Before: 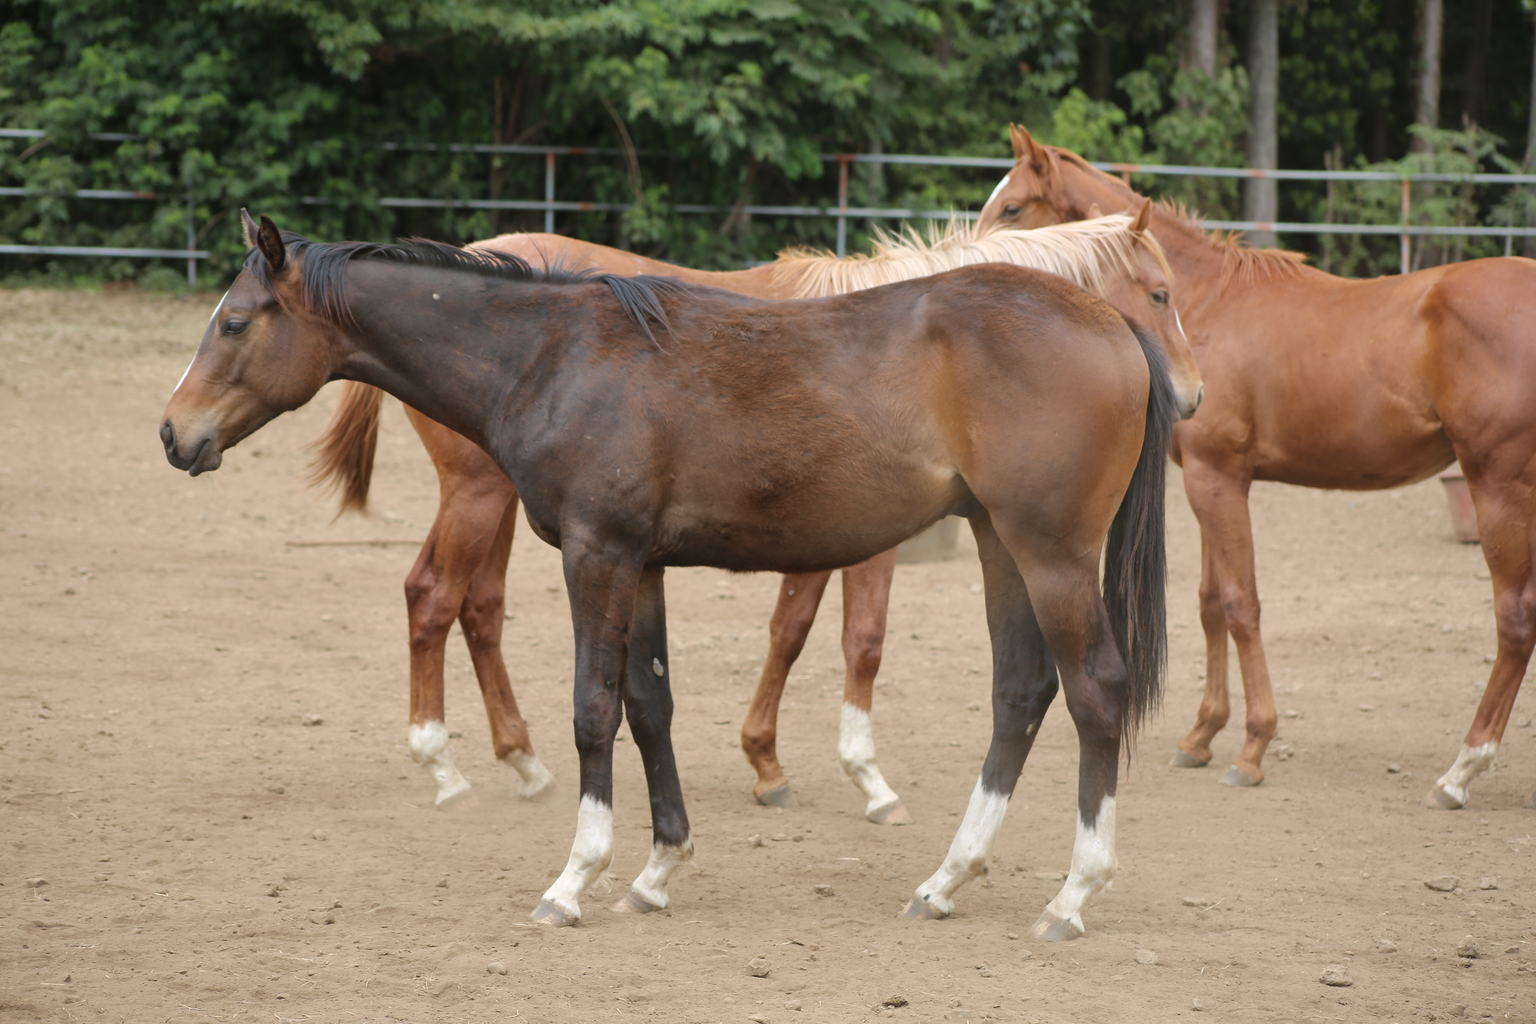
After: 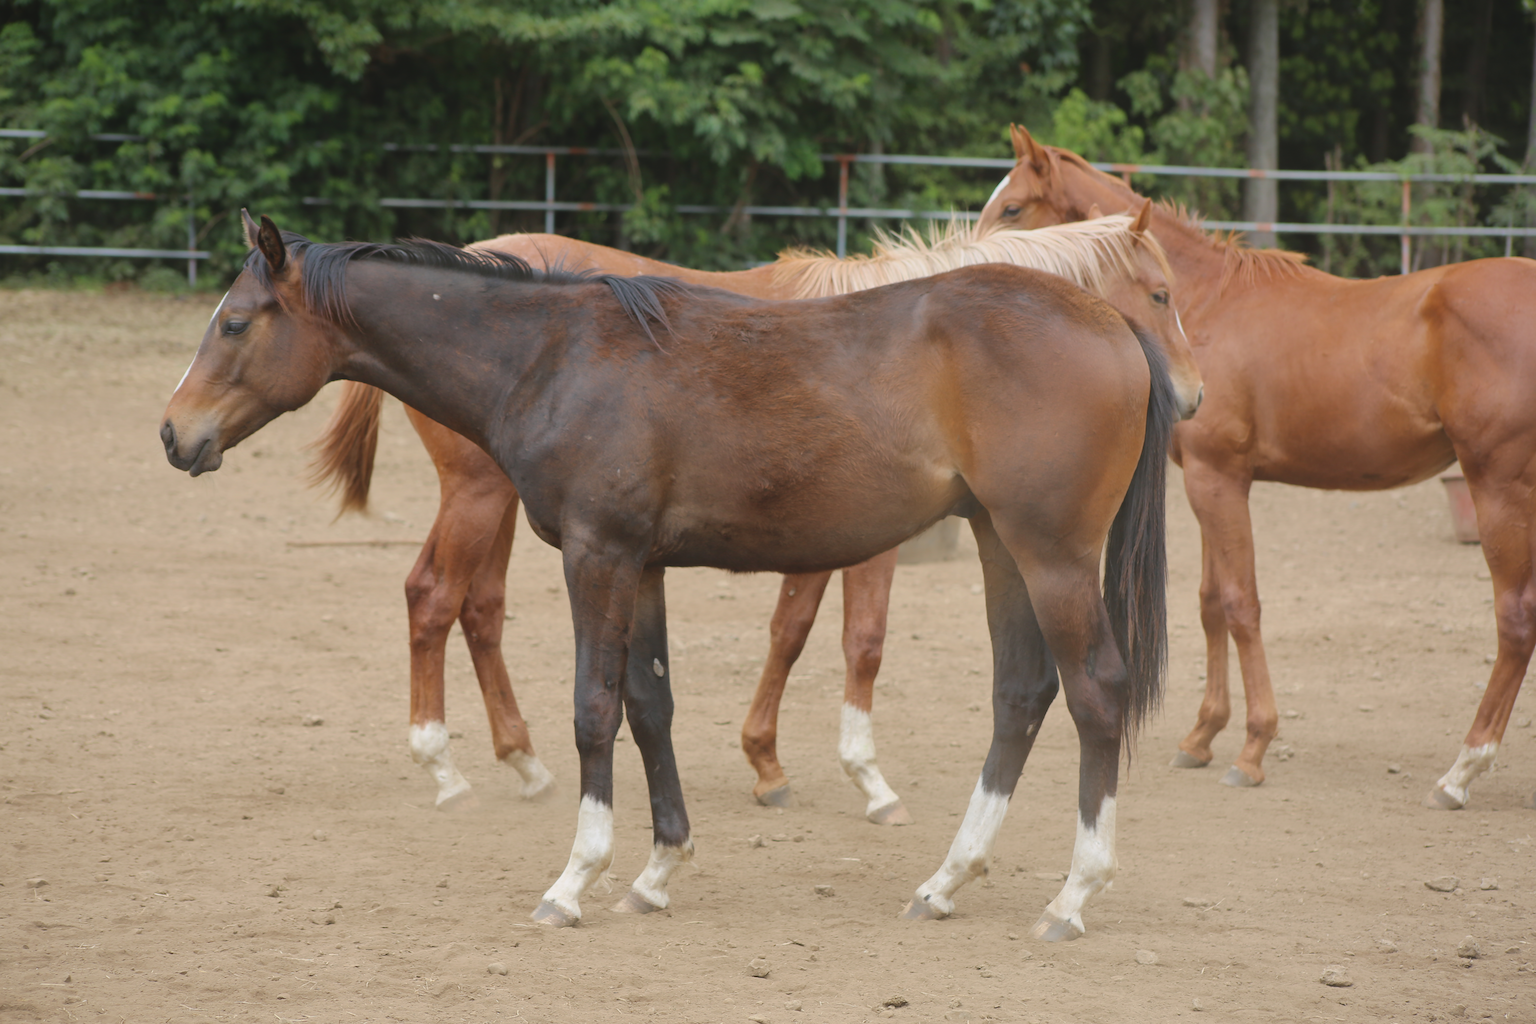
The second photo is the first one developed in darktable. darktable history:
local contrast: highlights 68%, shadows 64%, detail 82%, midtone range 0.318
